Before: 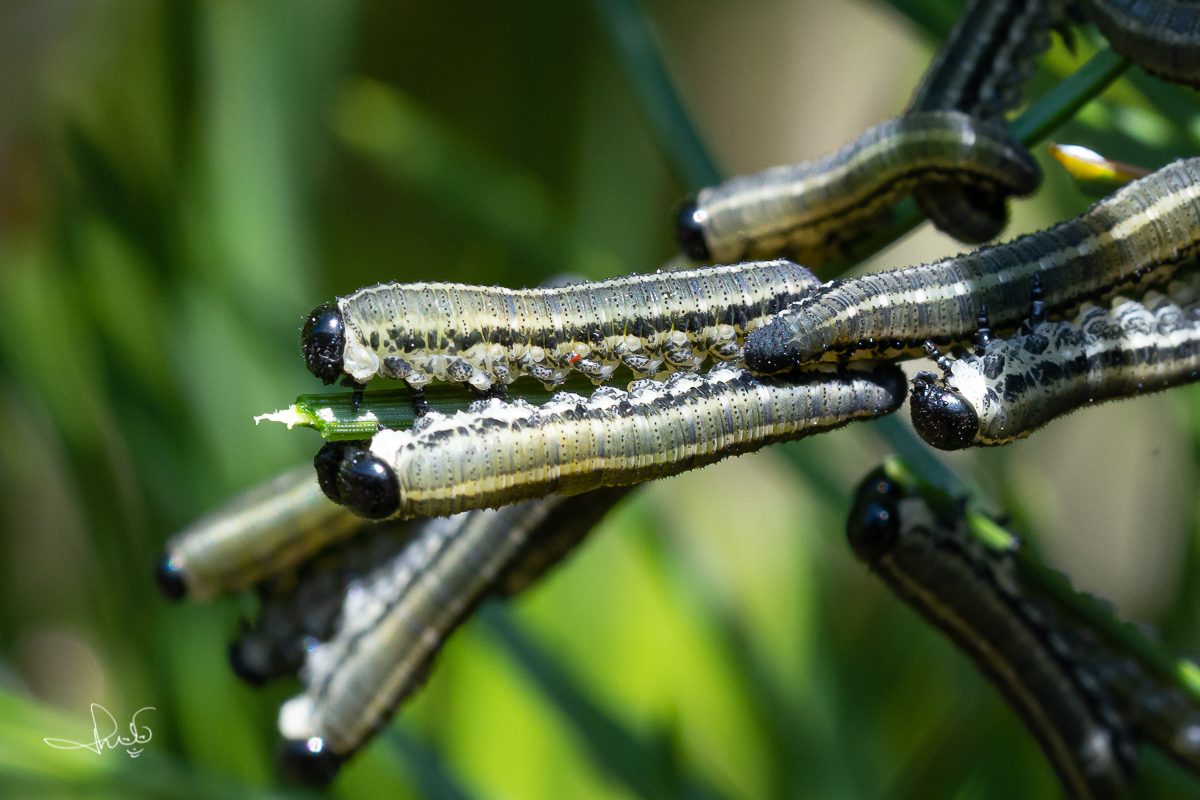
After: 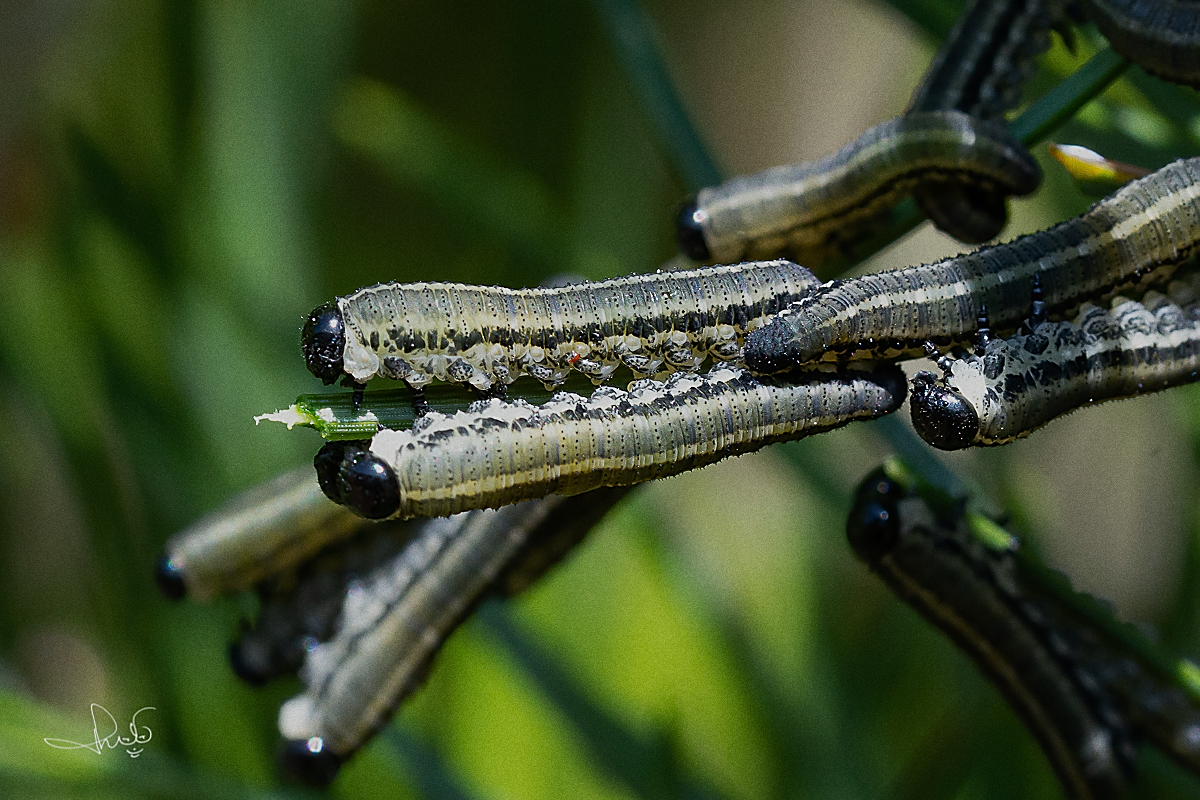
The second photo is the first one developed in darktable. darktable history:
exposure: black level correction 0, exposure -0.721 EV, compensate highlight preservation false
grain: coarseness 0.09 ISO
sharpen: radius 1.4, amount 1.25, threshold 0.7
